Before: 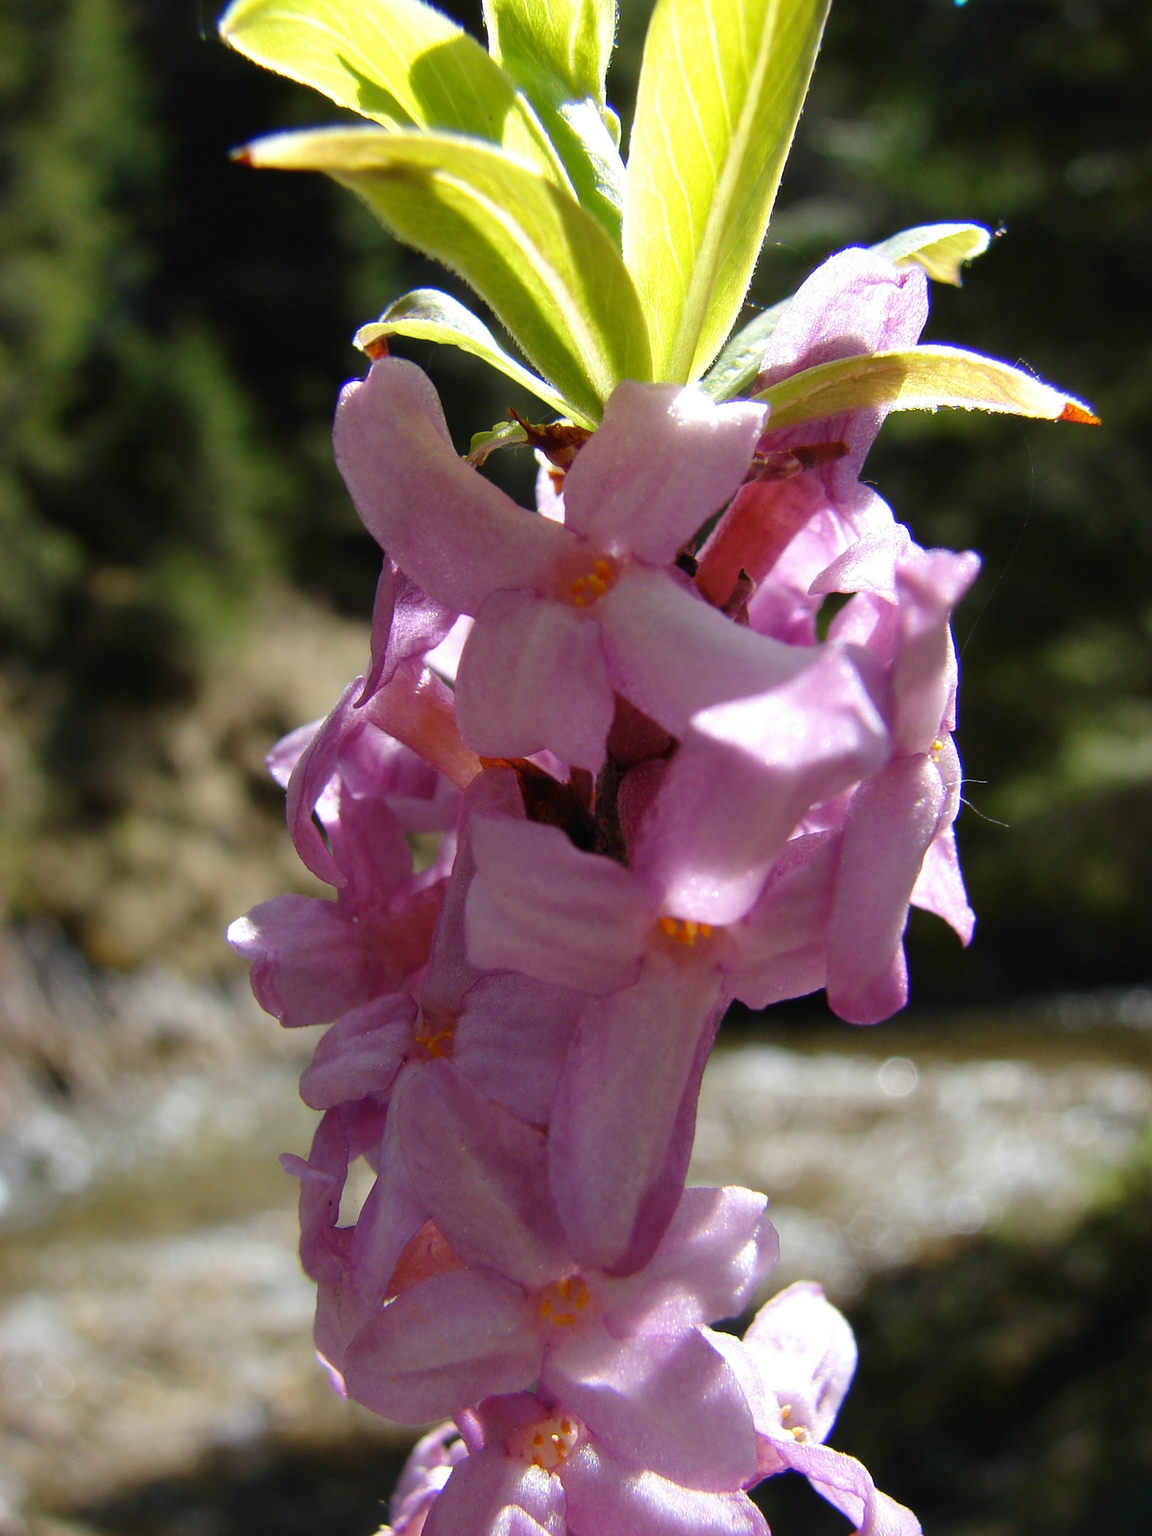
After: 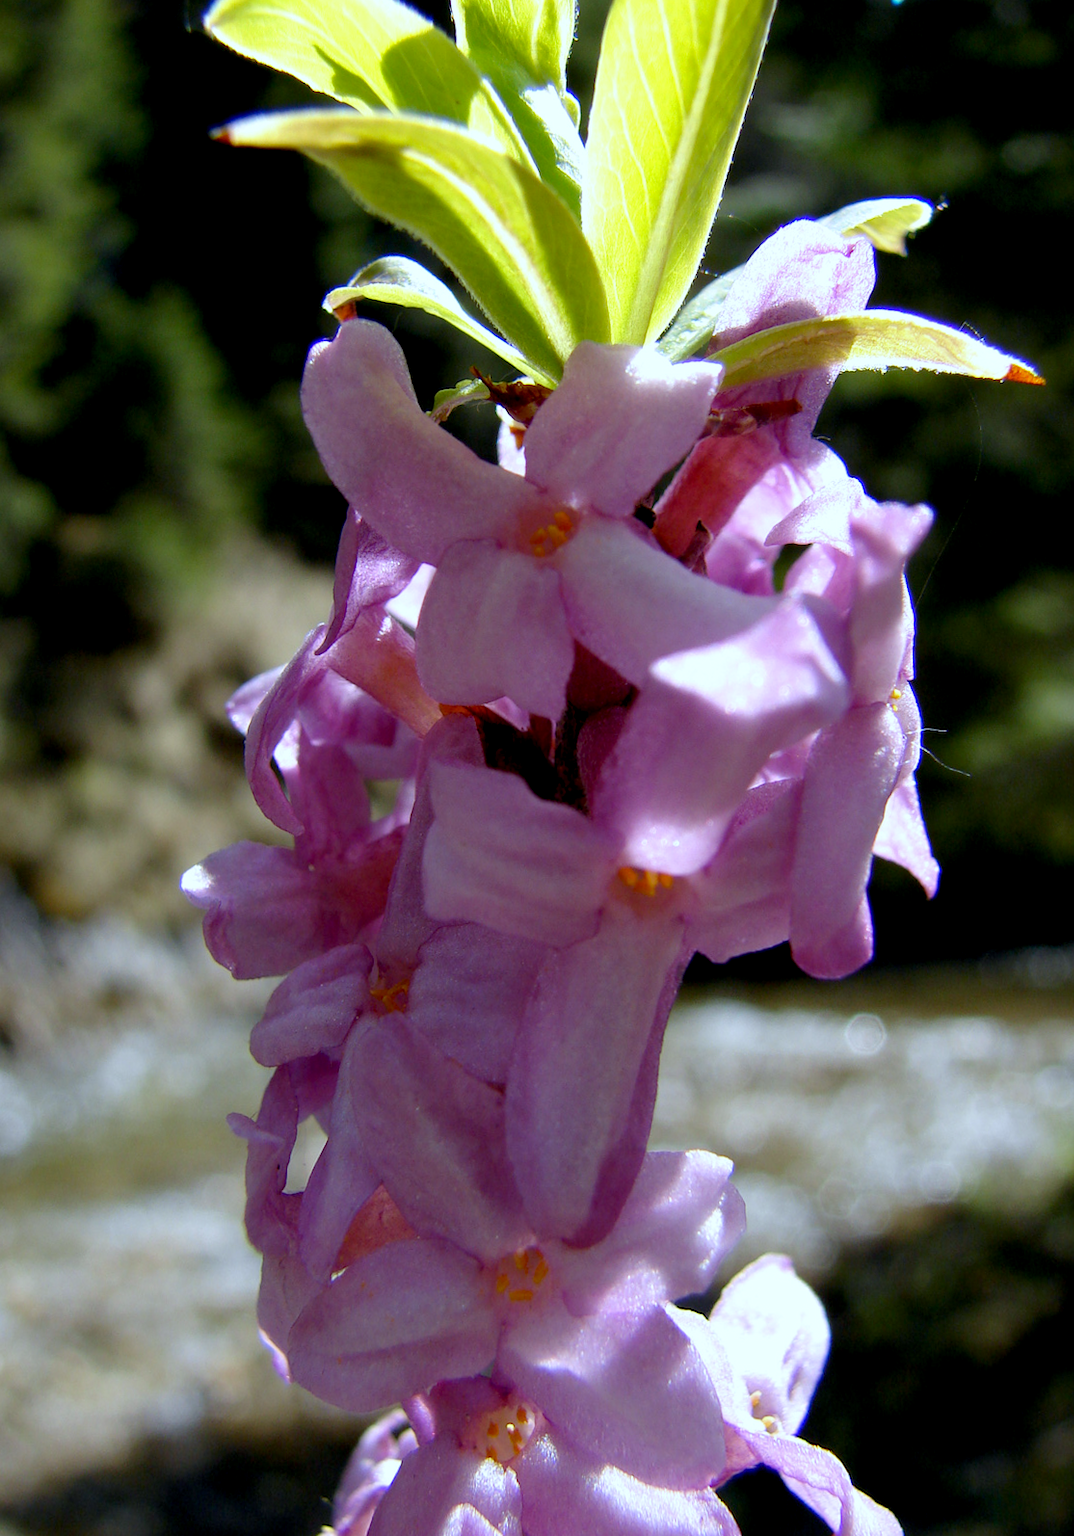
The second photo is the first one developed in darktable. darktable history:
white balance: red 0.924, blue 1.095
rotate and perspective: rotation 0.215°, lens shift (vertical) -0.139, crop left 0.069, crop right 0.939, crop top 0.002, crop bottom 0.996
exposure: black level correction 0.009, exposure 0.014 EV, compensate highlight preservation false
